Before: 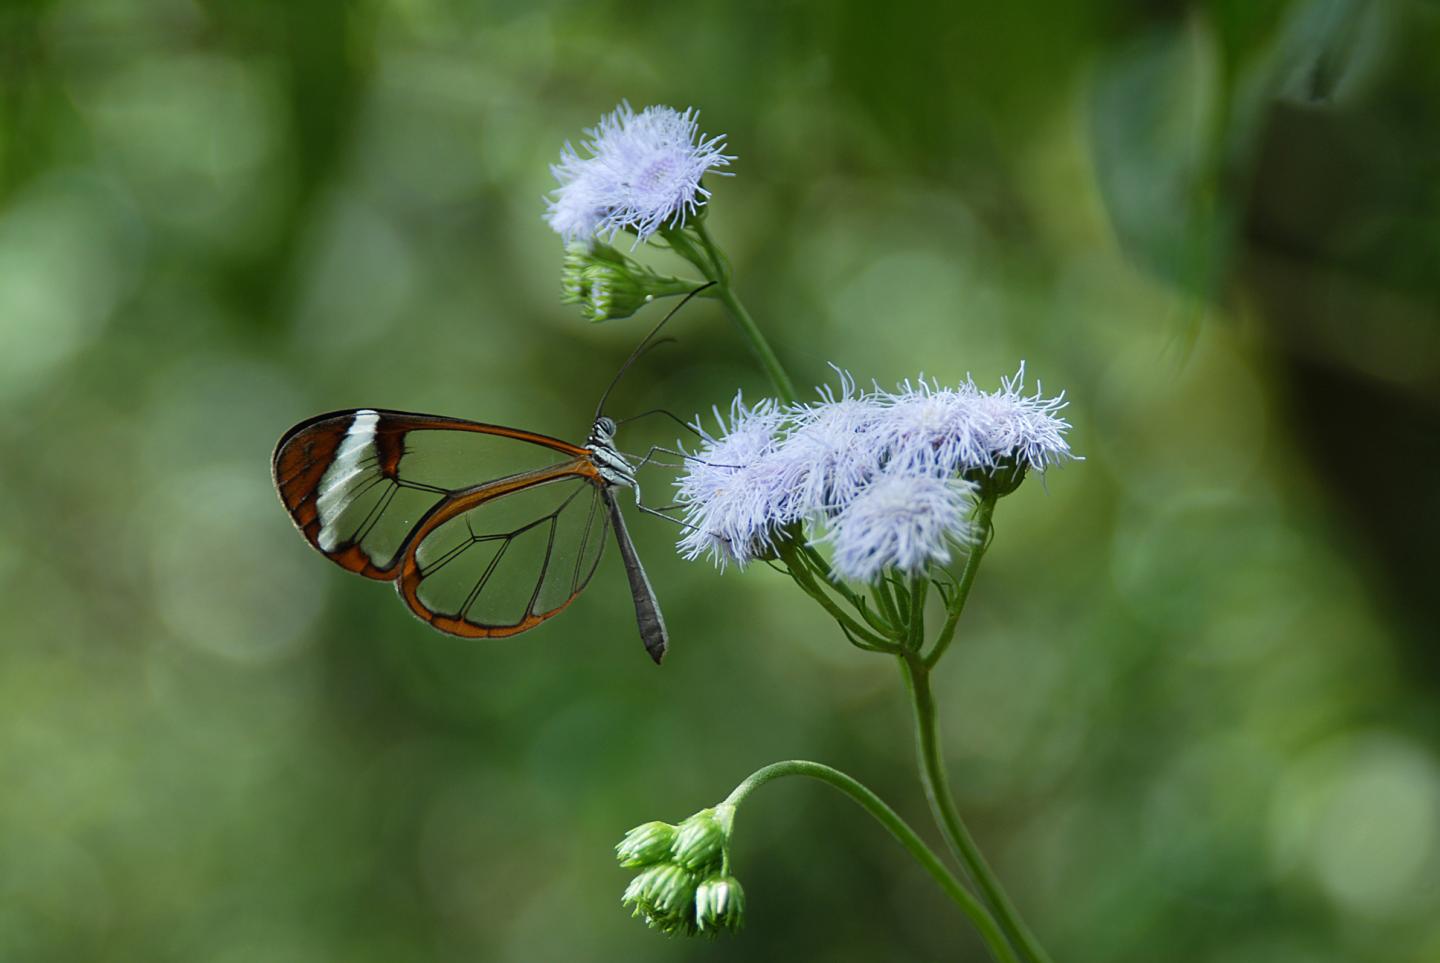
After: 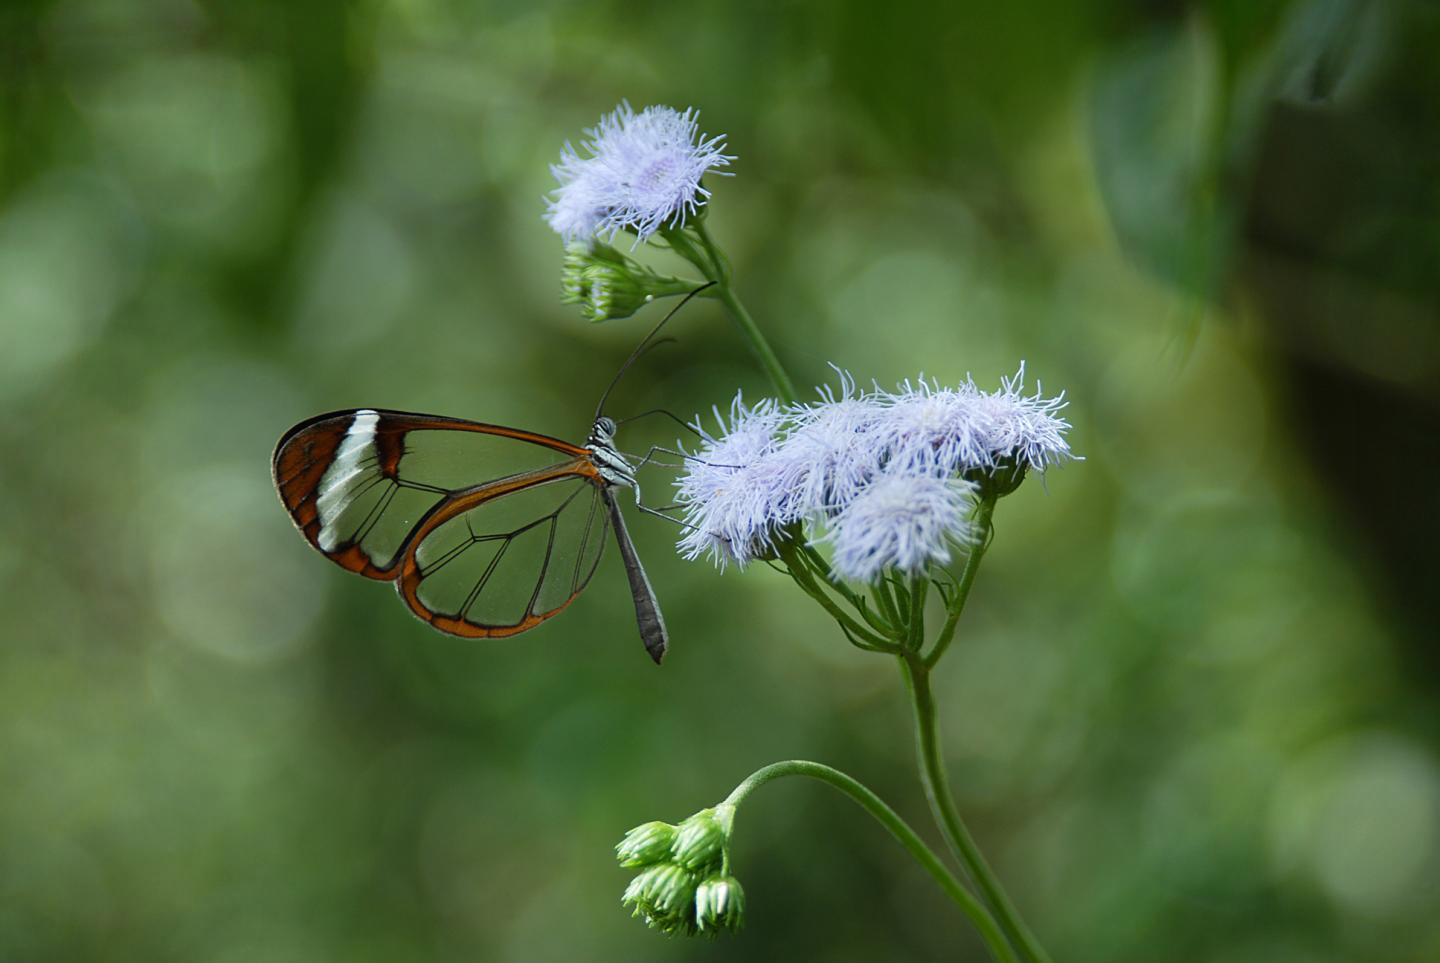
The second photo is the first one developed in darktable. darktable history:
vignetting: brightness -0.564, saturation 0.003
